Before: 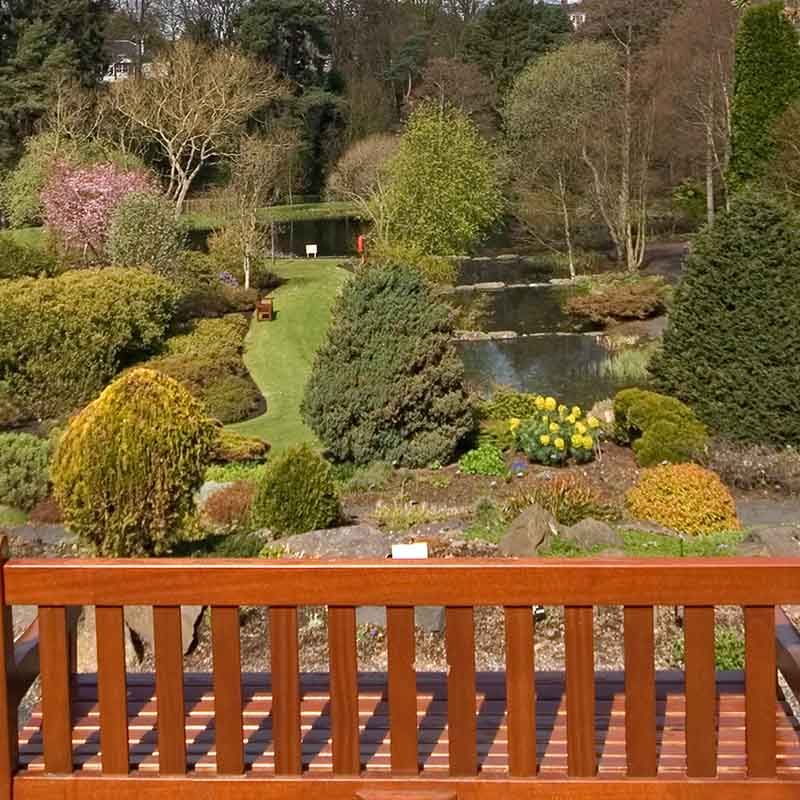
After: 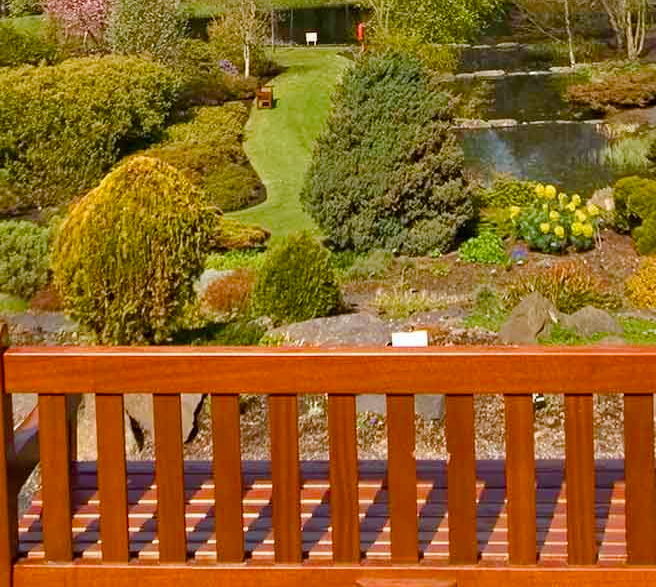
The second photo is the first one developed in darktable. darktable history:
tone equalizer: -8 EV -1.84 EV, -7 EV -1.16 EV, -6 EV -1.62 EV, smoothing diameter 25%, edges refinement/feathering 10, preserve details guided filter
color balance rgb: perceptual saturation grading › global saturation 35%, perceptual saturation grading › highlights -30%, perceptual saturation grading › shadows 35%, perceptual brilliance grading › global brilliance 3%, perceptual brilliance grading › highlights -3%, perceptual brilliance grading › shadows 3%
crop: top 26.531%, right 17.959%
